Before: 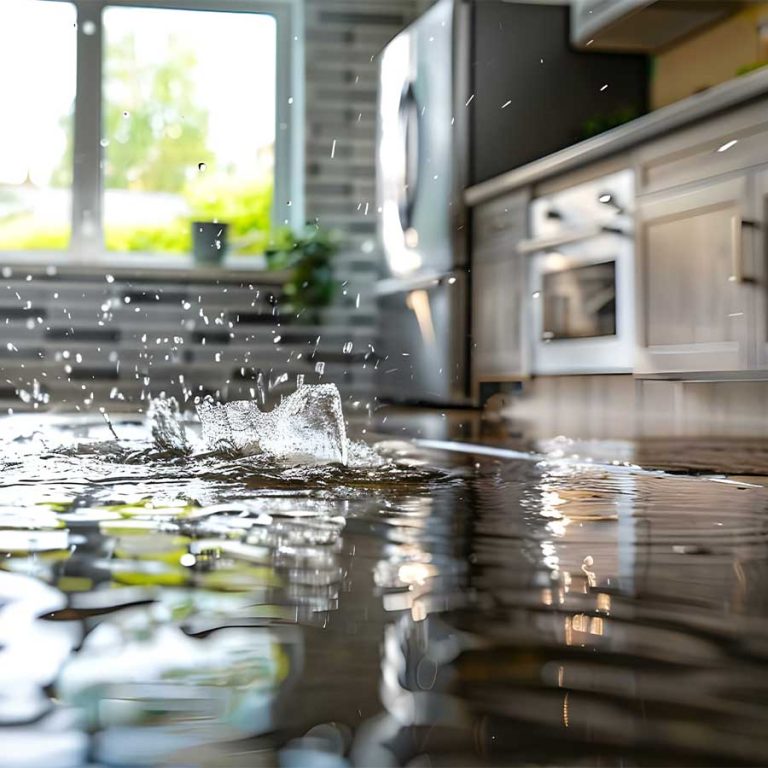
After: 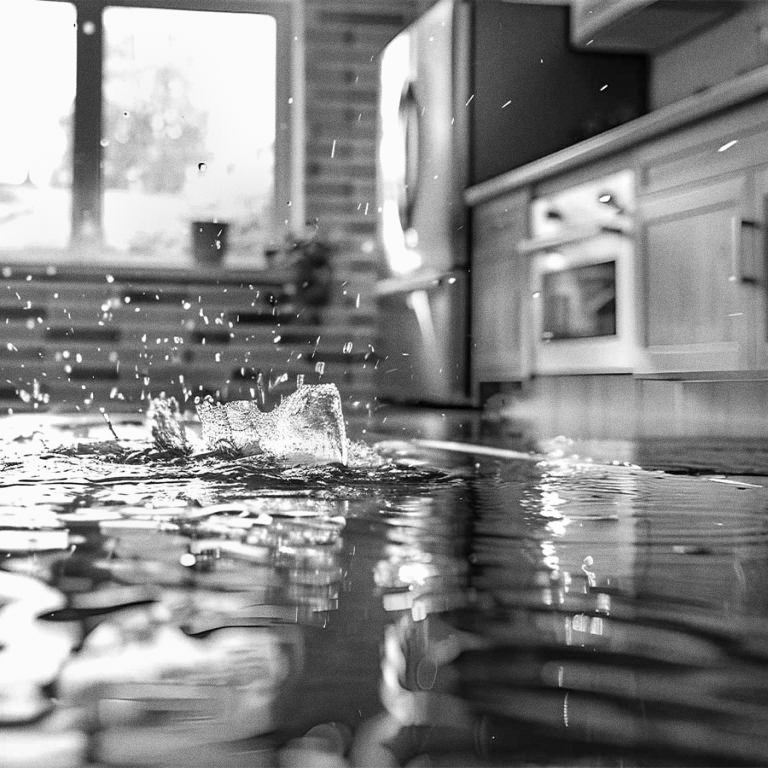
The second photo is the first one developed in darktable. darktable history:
grain: strength 26%
shadows and highlights: low approximation 0.01, soften with gaussian
monochrome: a 26.22, b 42.67, size 0.8
white balance: red 1.123, blue 0.83
color correction: highlights a* 1.12, highlights b* 24.26, shadows a* 15.58, shadows b* 24.26
